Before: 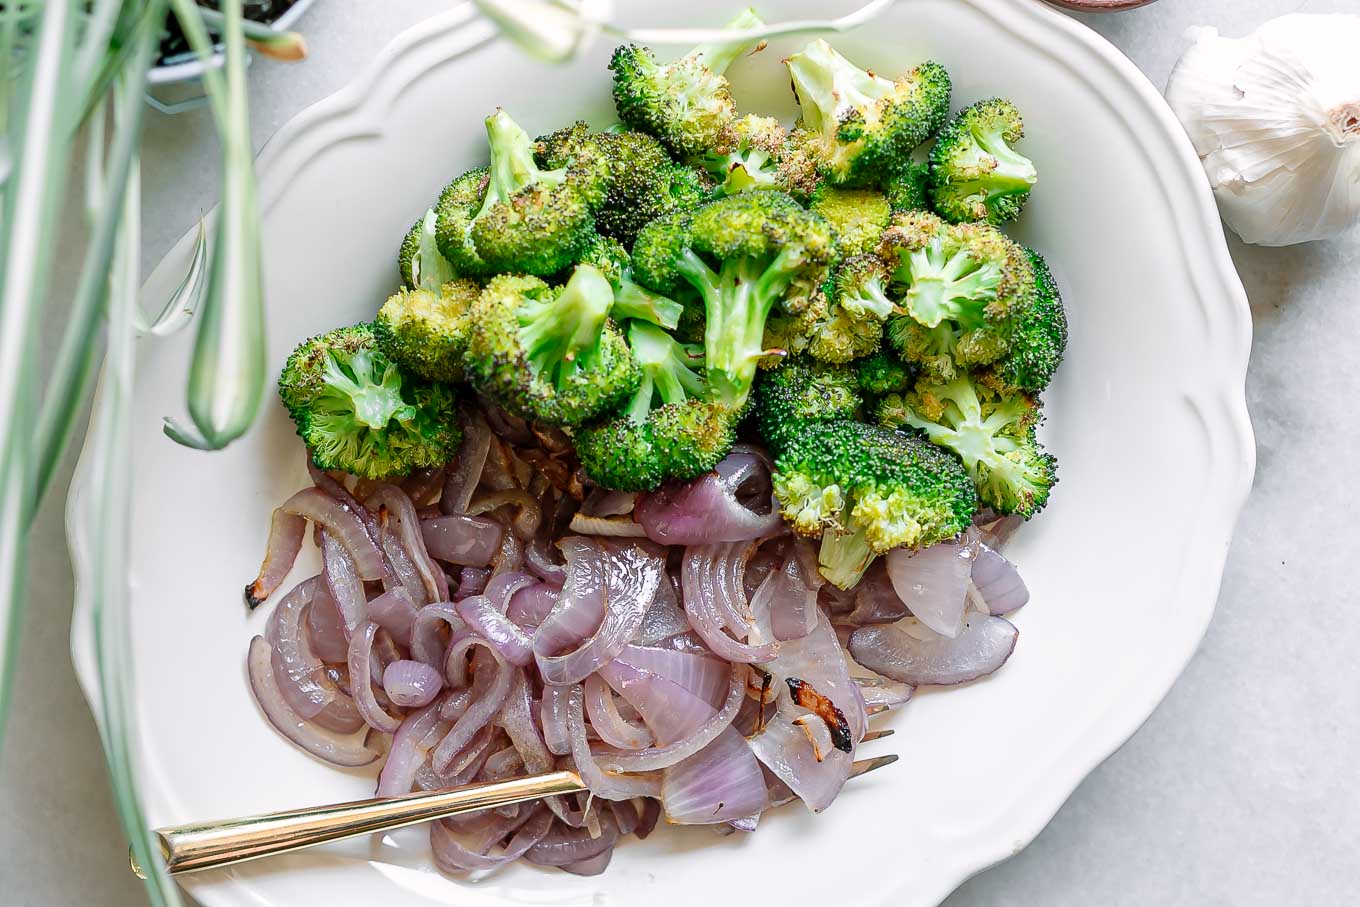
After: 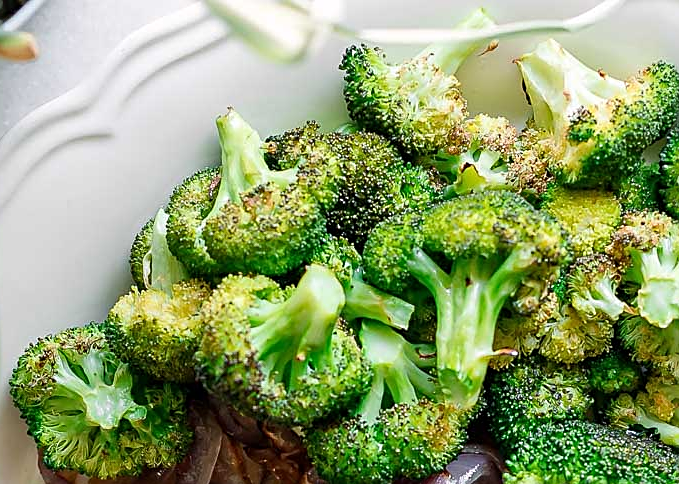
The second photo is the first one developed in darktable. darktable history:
sharpen: on, module defaults
crop: left 19.784%, right 30.286%, bottom 46.6%
